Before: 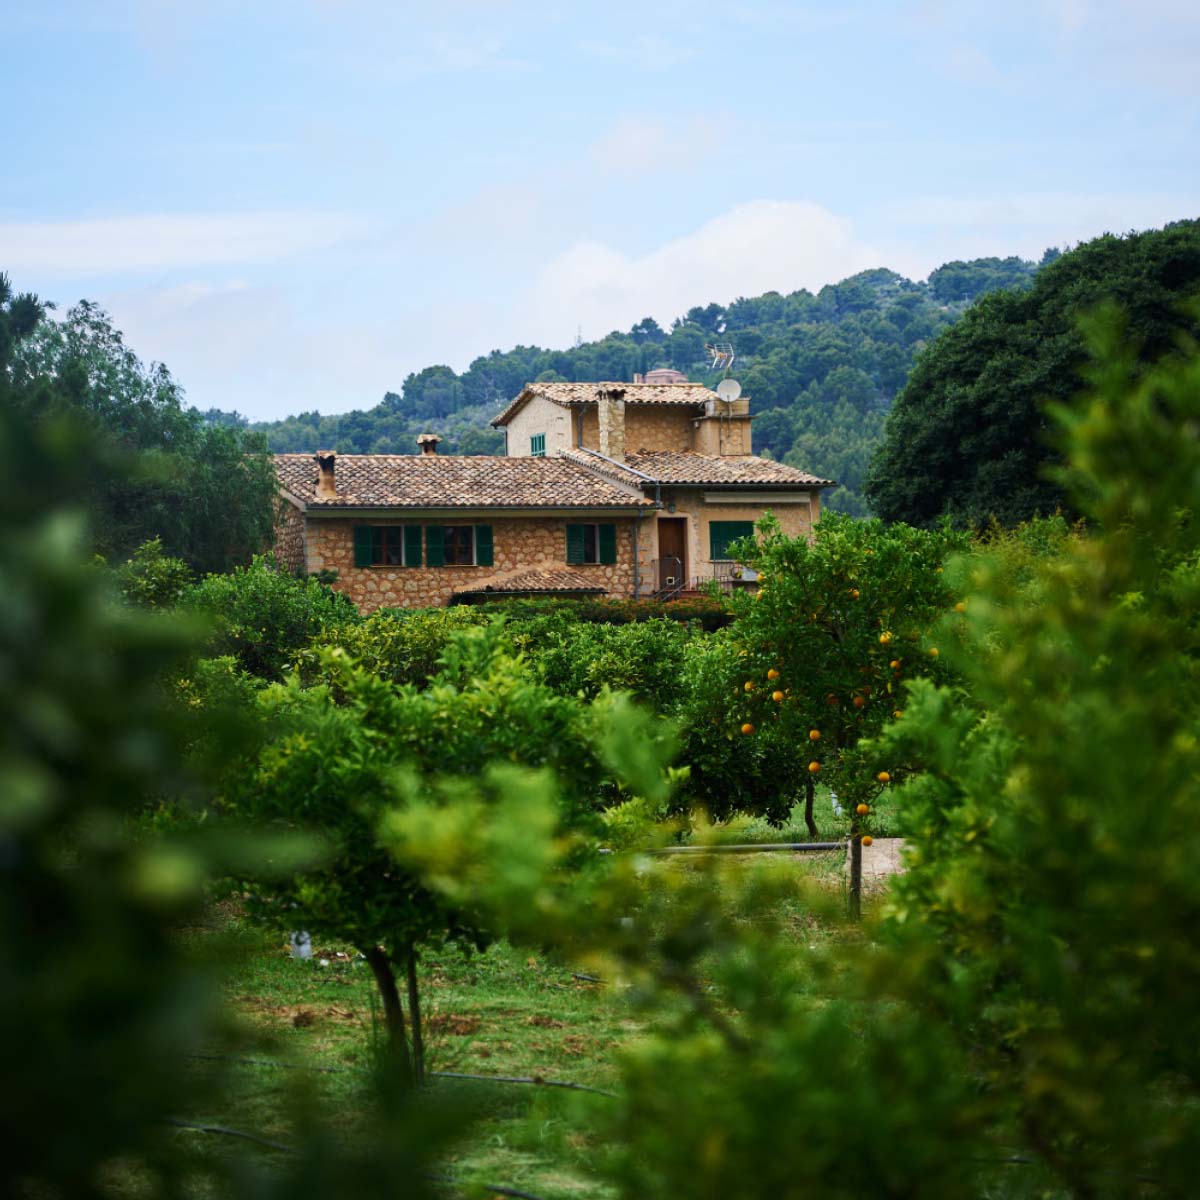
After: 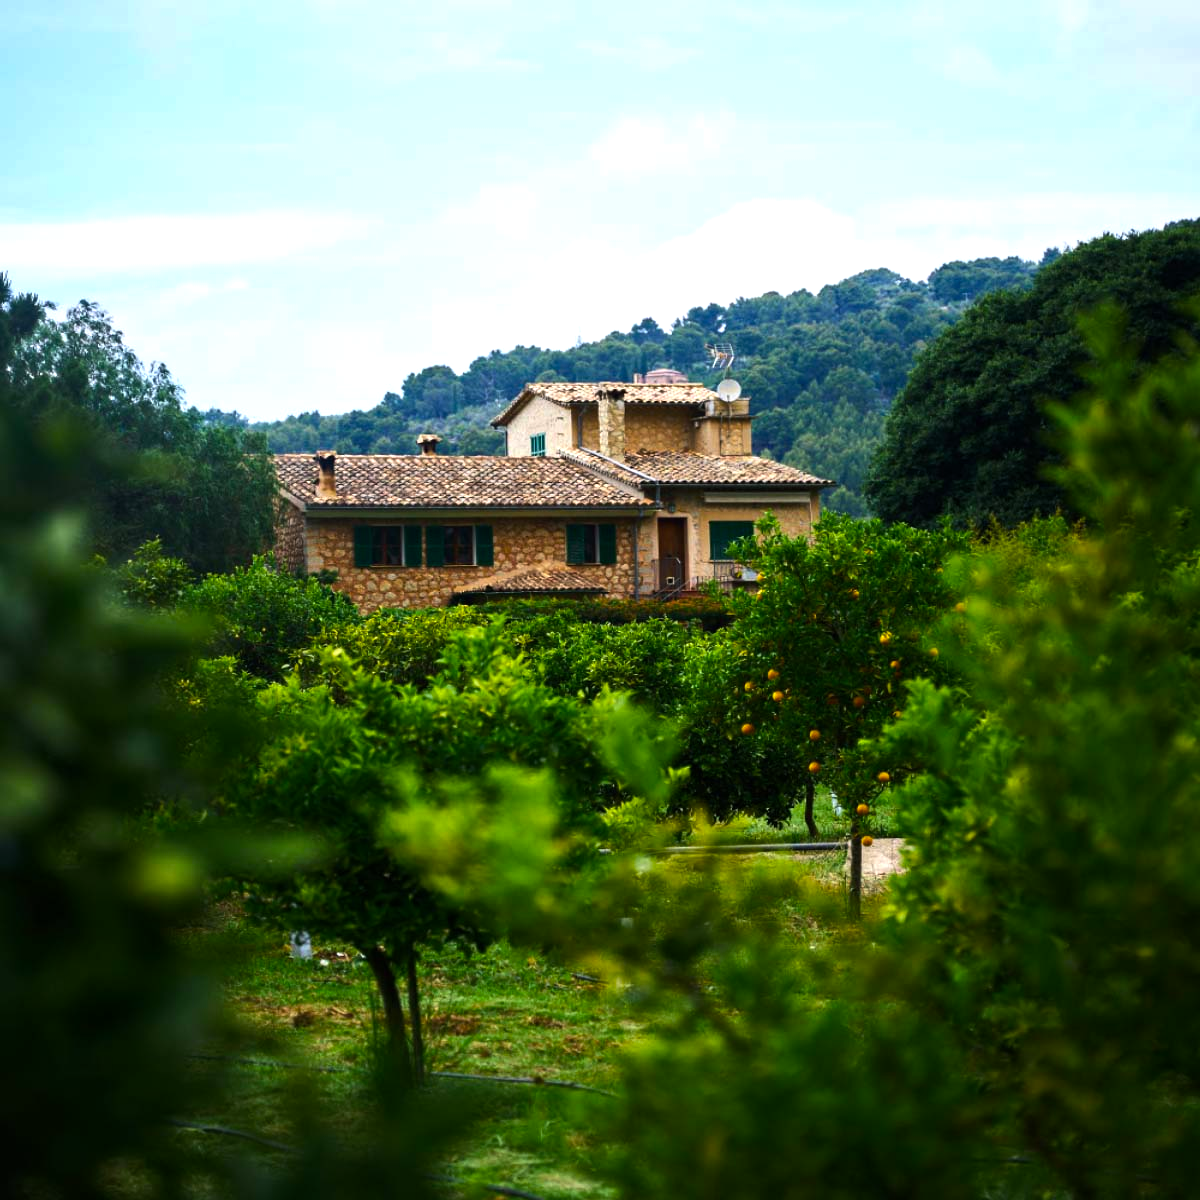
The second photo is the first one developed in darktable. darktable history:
color balance rgb: shadows lift › chroma 1.025%, shadows lift › hue 242.92°, highlights gain › chroma 0.102%, highlights gain › hue 331.08°, perceptual saturation grading › global saturation 17.902%, perceptual brilliance grading › global brilliance 15.534%, perceptual brilliance grading › shadows -34.675%, global vibrance 20%
